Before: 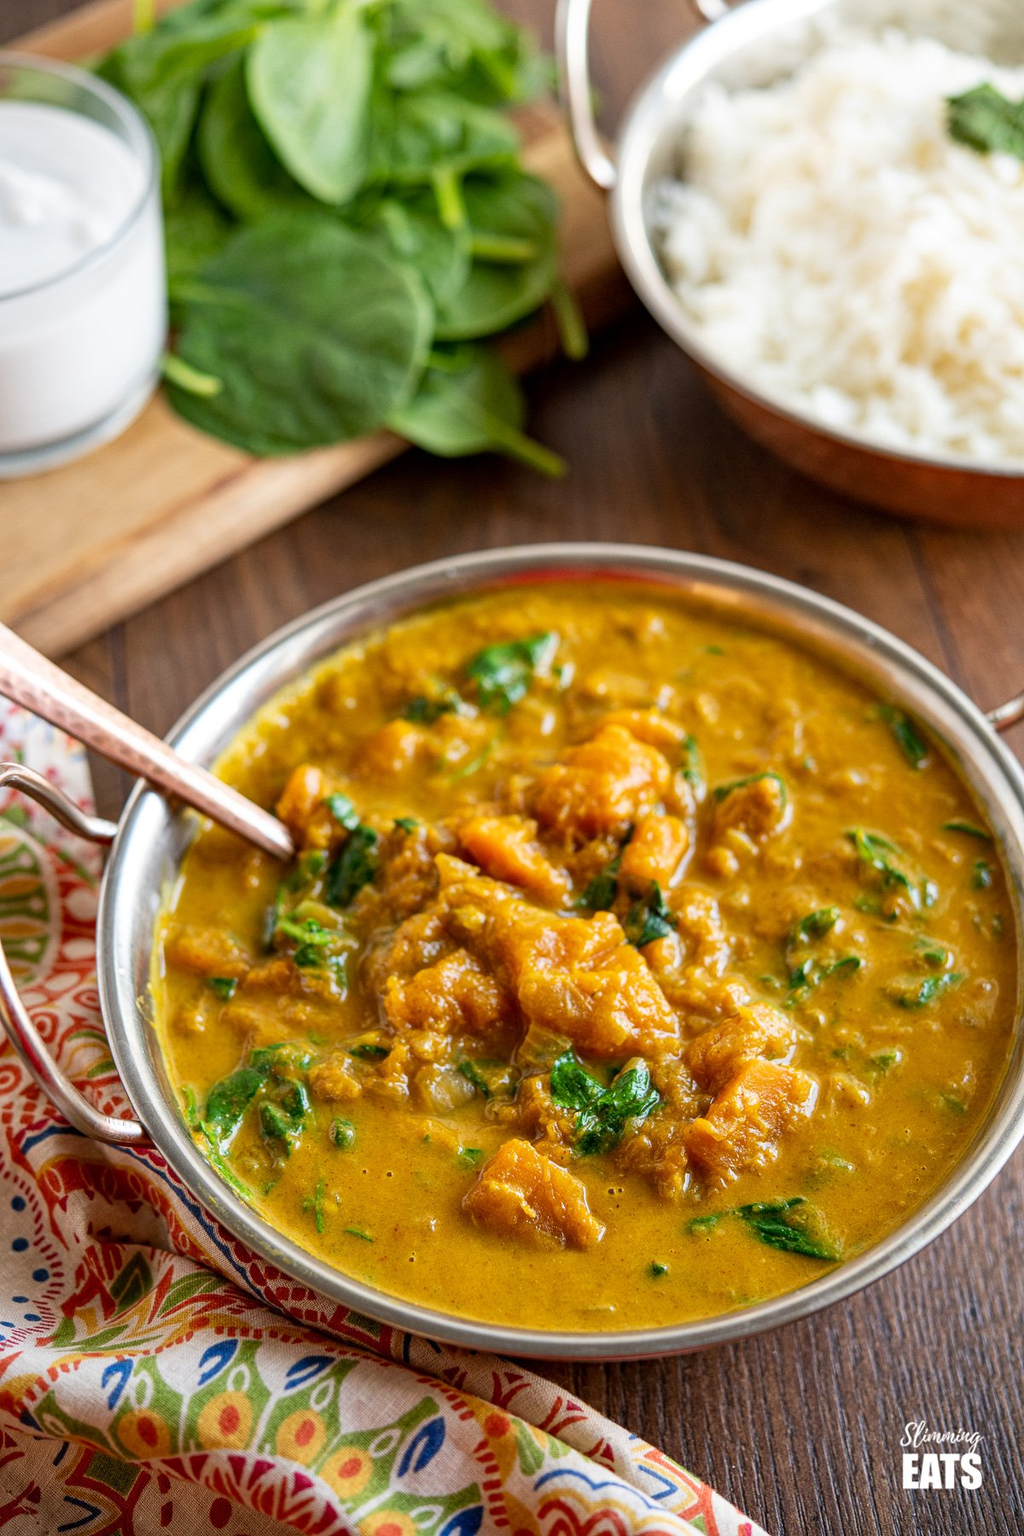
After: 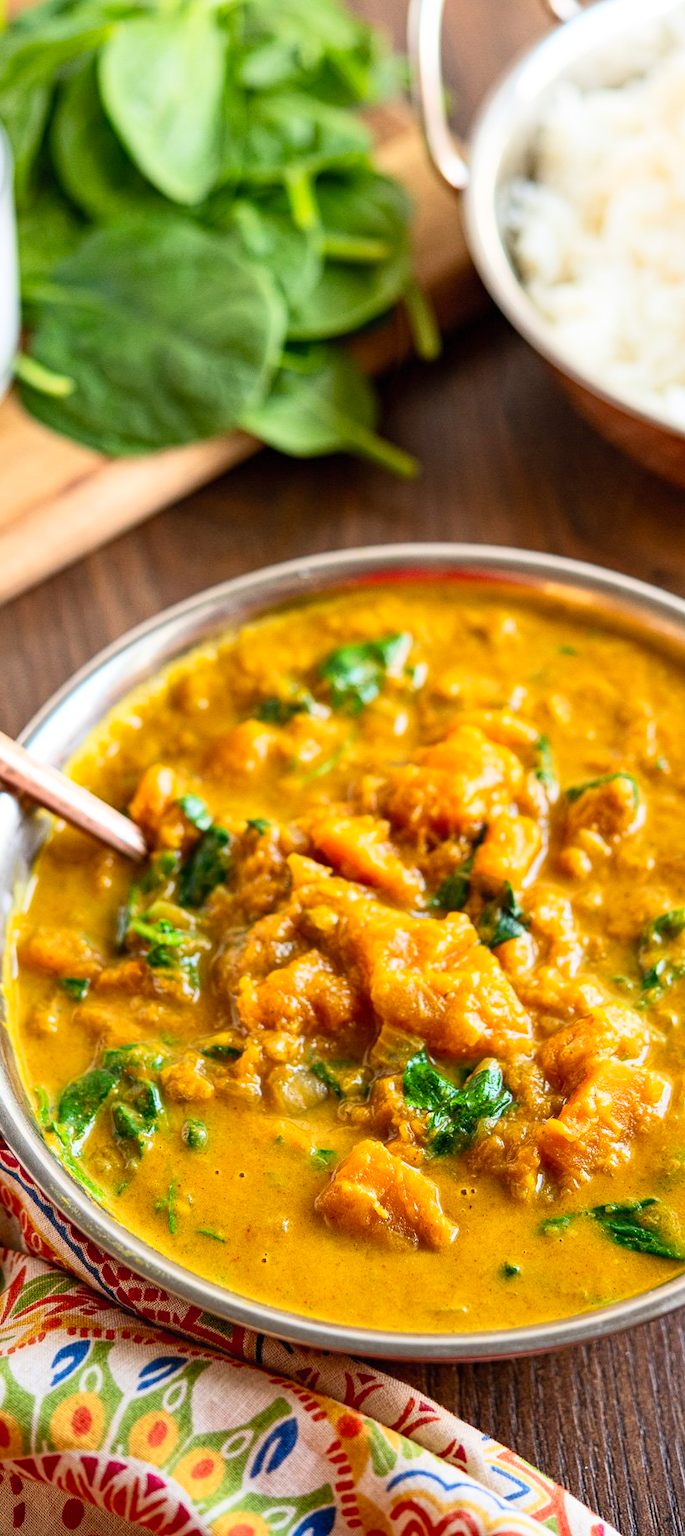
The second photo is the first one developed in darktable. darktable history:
crop and rotate: left 14.435%, right 18.64%
contrast brightness saturation: contrast 0.205, brightness 0.161, saturation 0.225
